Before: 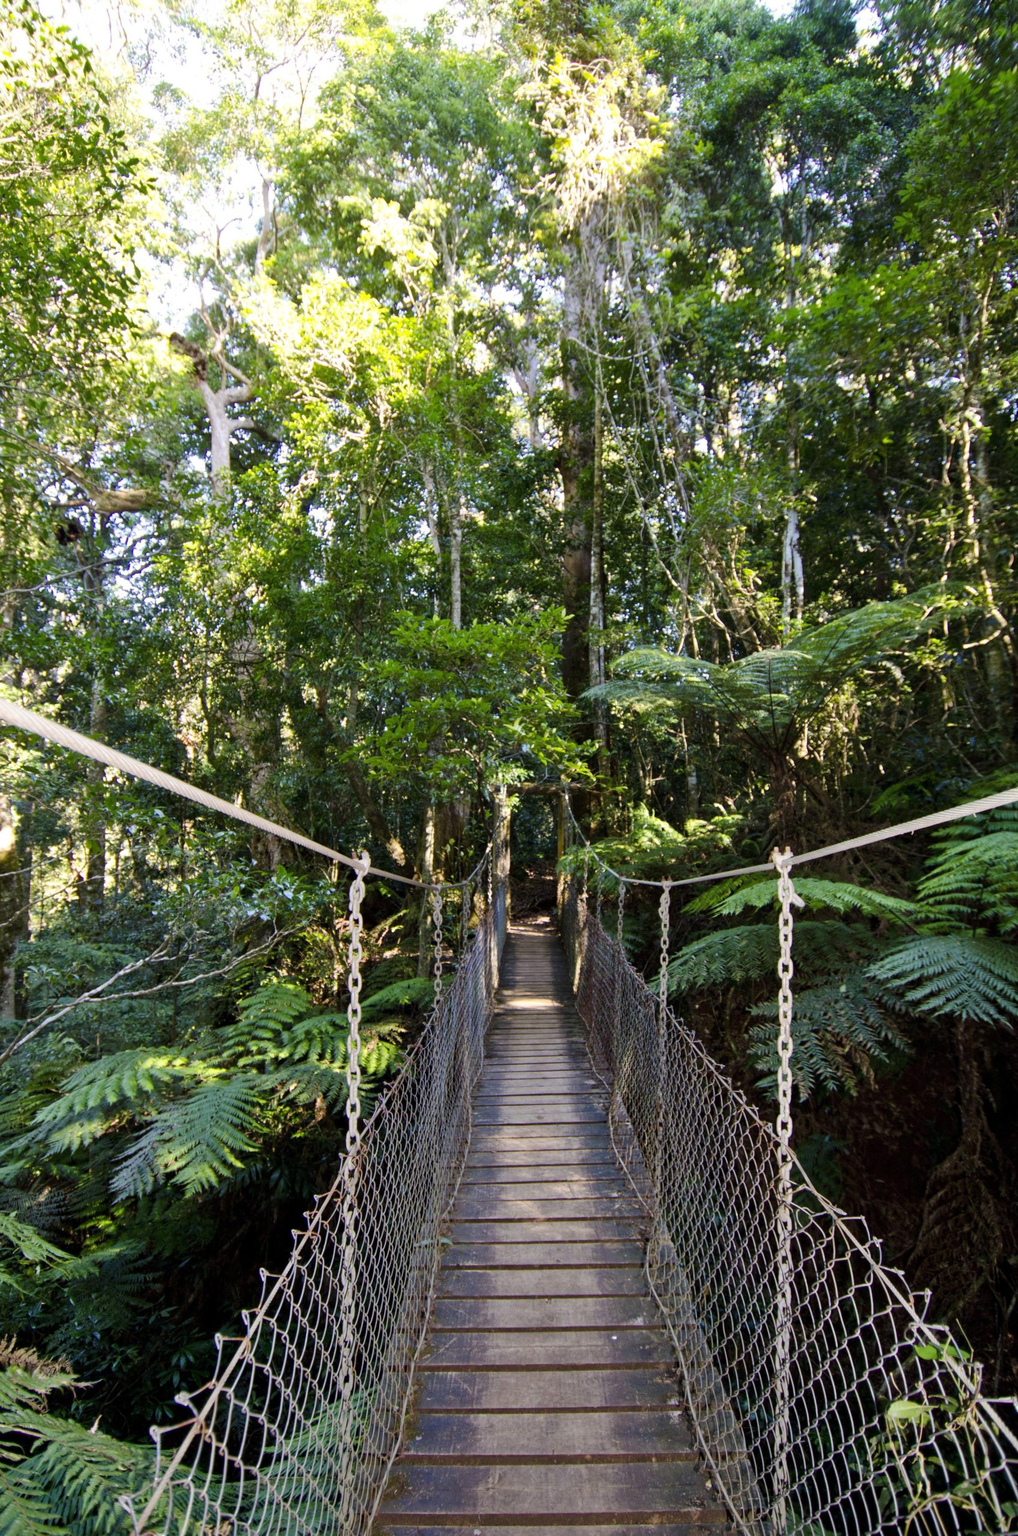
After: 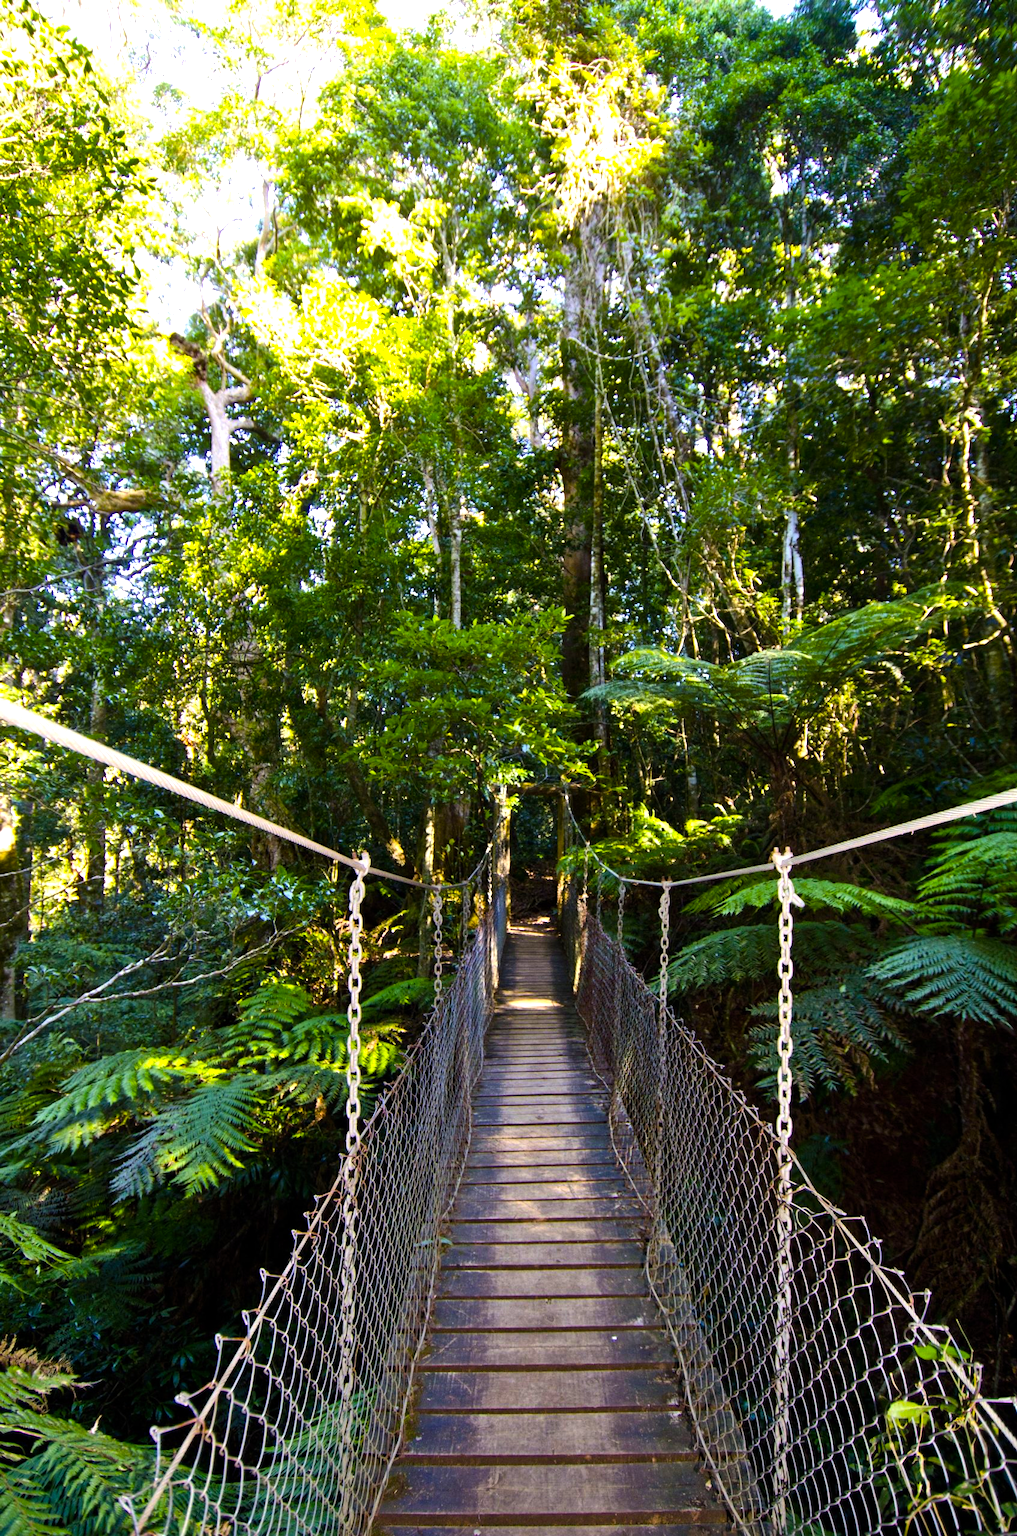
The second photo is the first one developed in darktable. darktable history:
color balance rgb: linear chroma grading › global chroma 0.827%, perceptual saturation grading › global saturation 19.375%, perceptual brilliance grading › global brilliance 14.929%, perceptual brilliance grading › shadows -35.152%, global vibrance 50.164%
